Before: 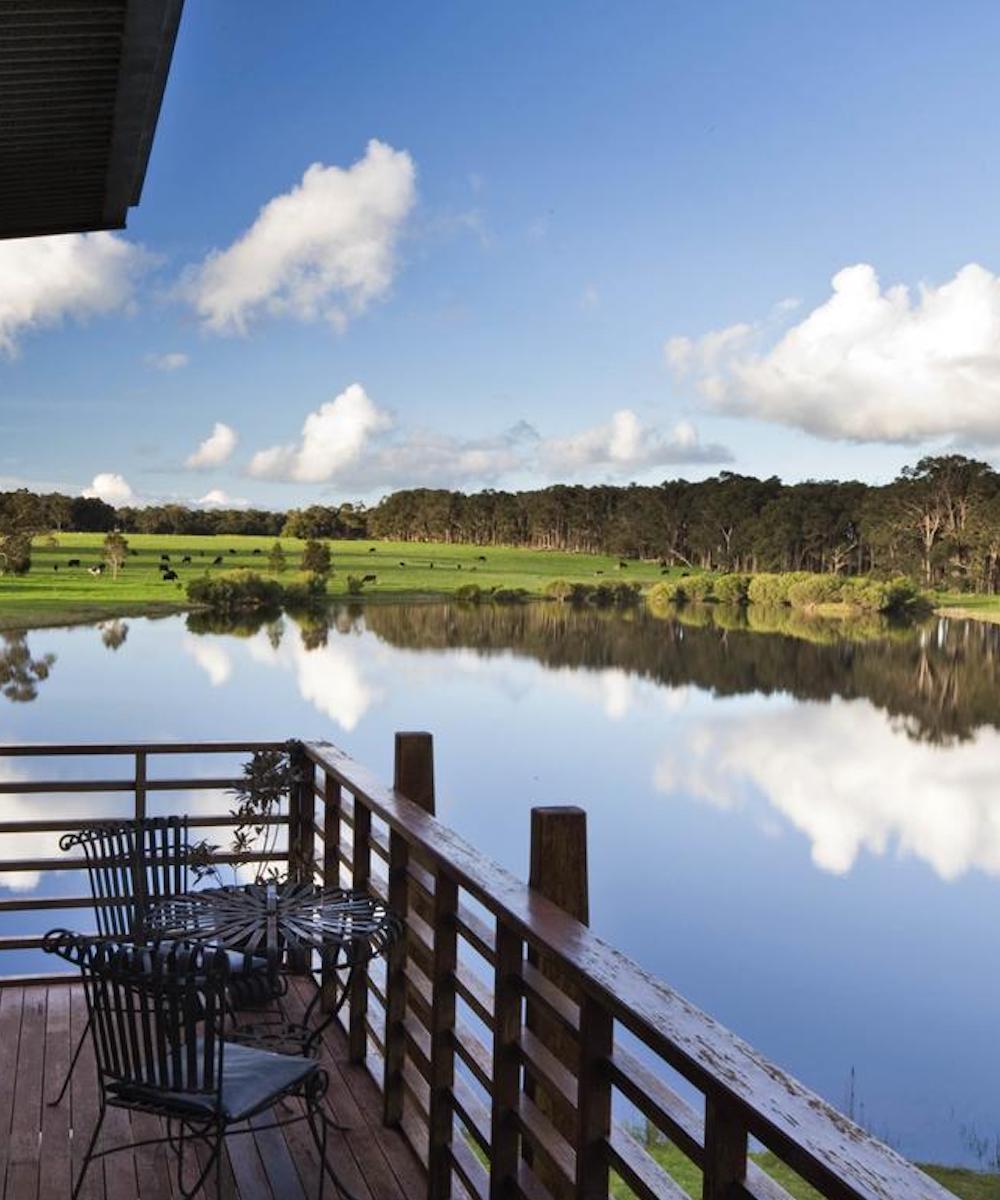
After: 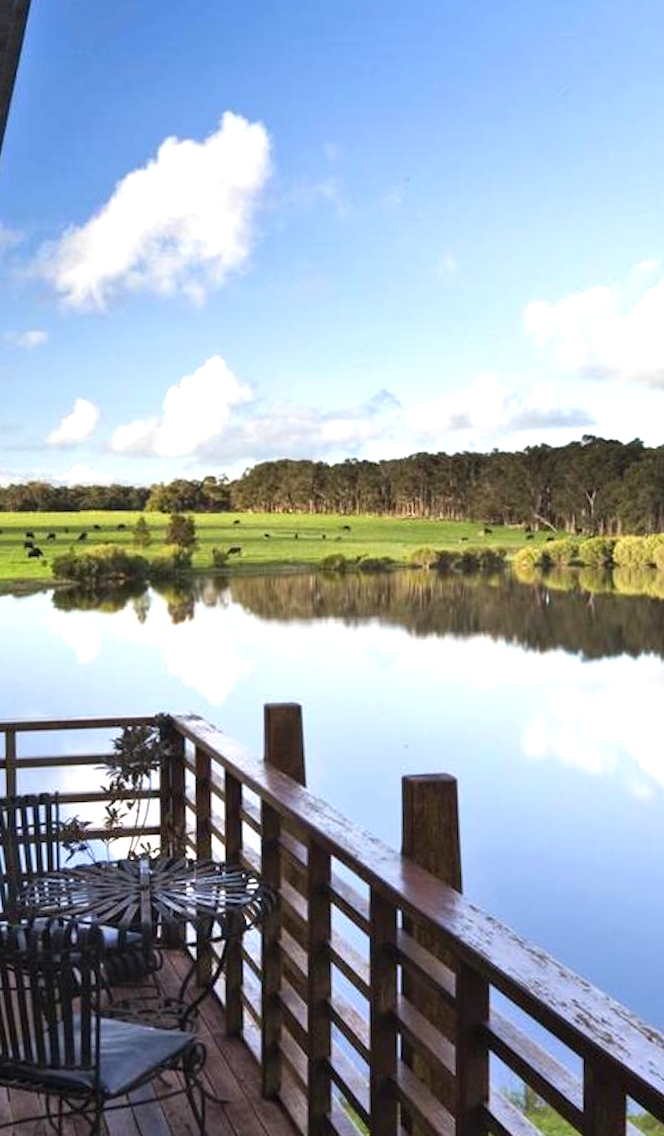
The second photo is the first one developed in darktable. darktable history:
crop and rotate: left 13.409%, right 19.924%
rotate and perspective: rotation -1.42°, crop left 0.016, crop right 0.984, crop top 0.035, crop bottom 0.965
exposure: black level correction 0, exposure 0.7 EV, compensate exposure bias true, compensate highlight preservation false
